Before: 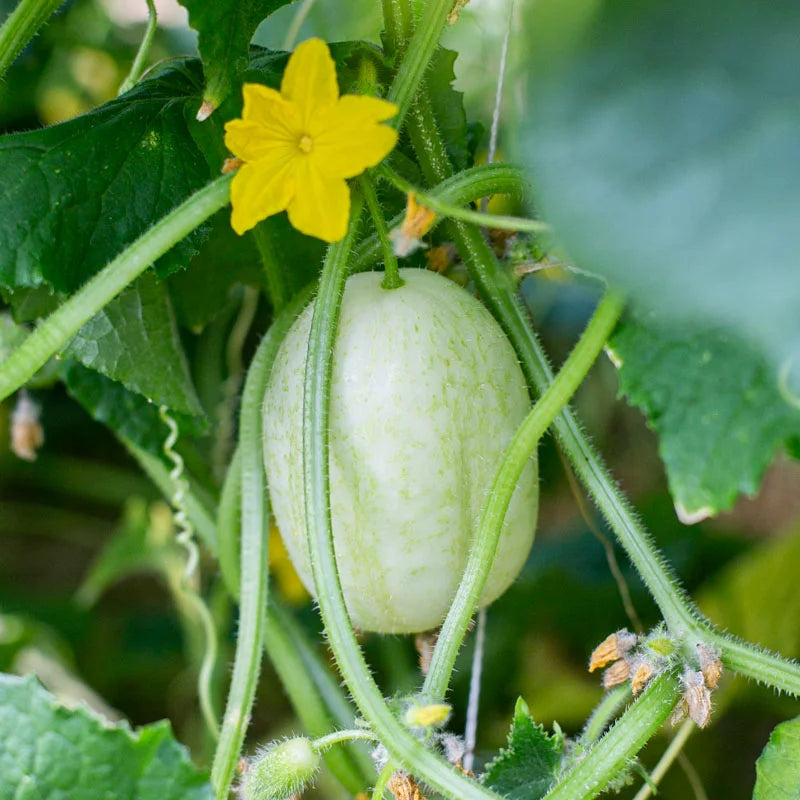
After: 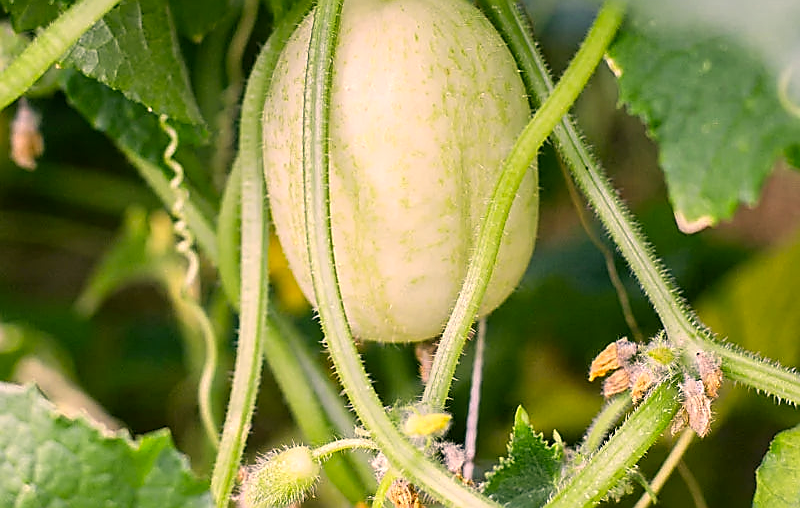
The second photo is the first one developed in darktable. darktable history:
crop and rotate: top 36.435%
sharpen: radius 1.4, amount 1.25, threshold 0.7
color correction: highlights a* 17.88, highlights b* 18.79
shadows and highlights: shadows -12.5, white point adjustment 4, highlights 28.33
